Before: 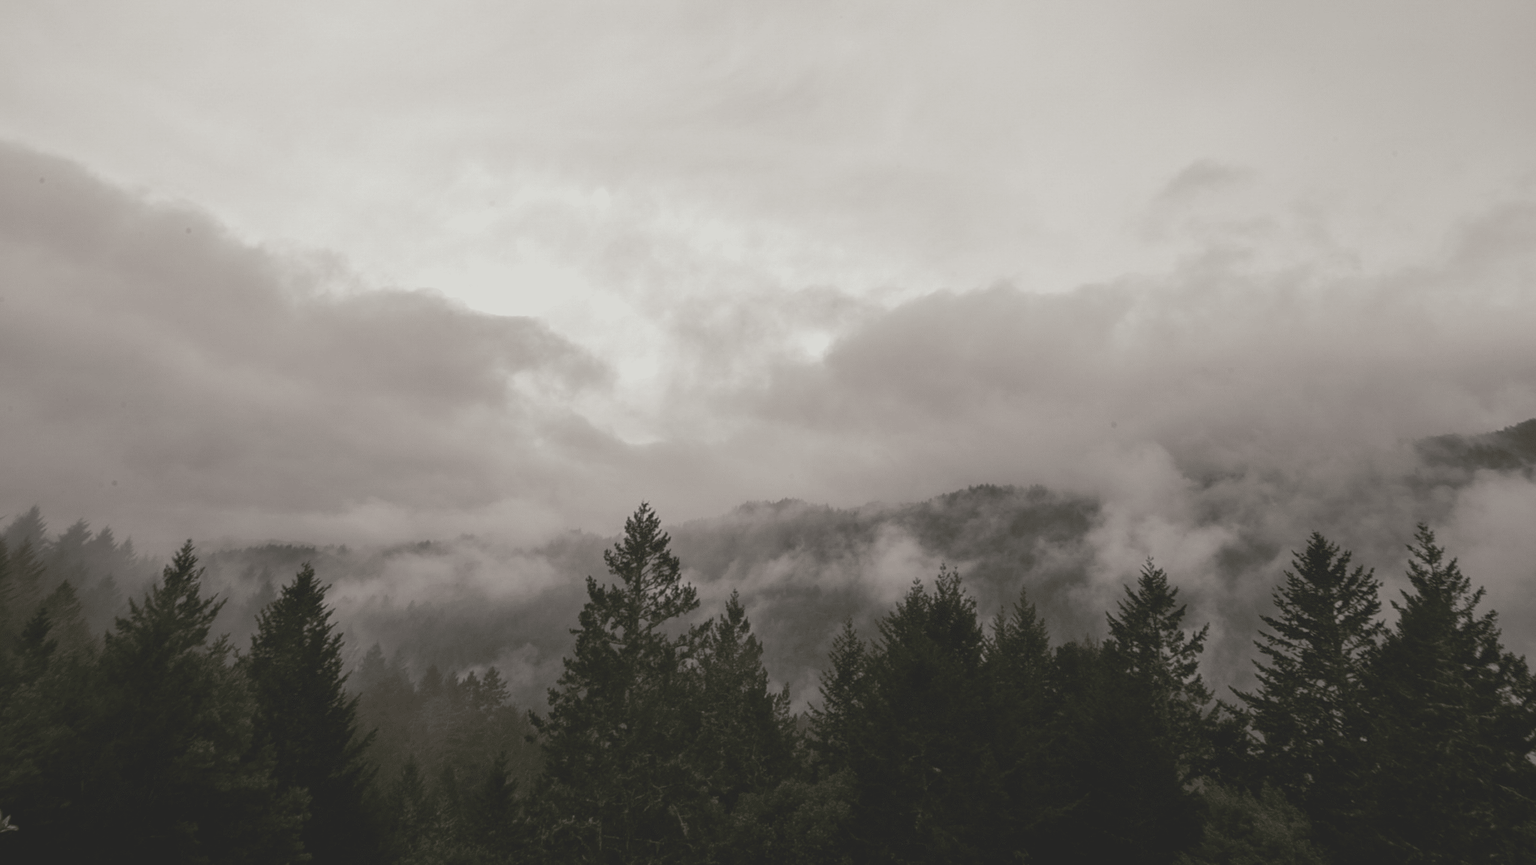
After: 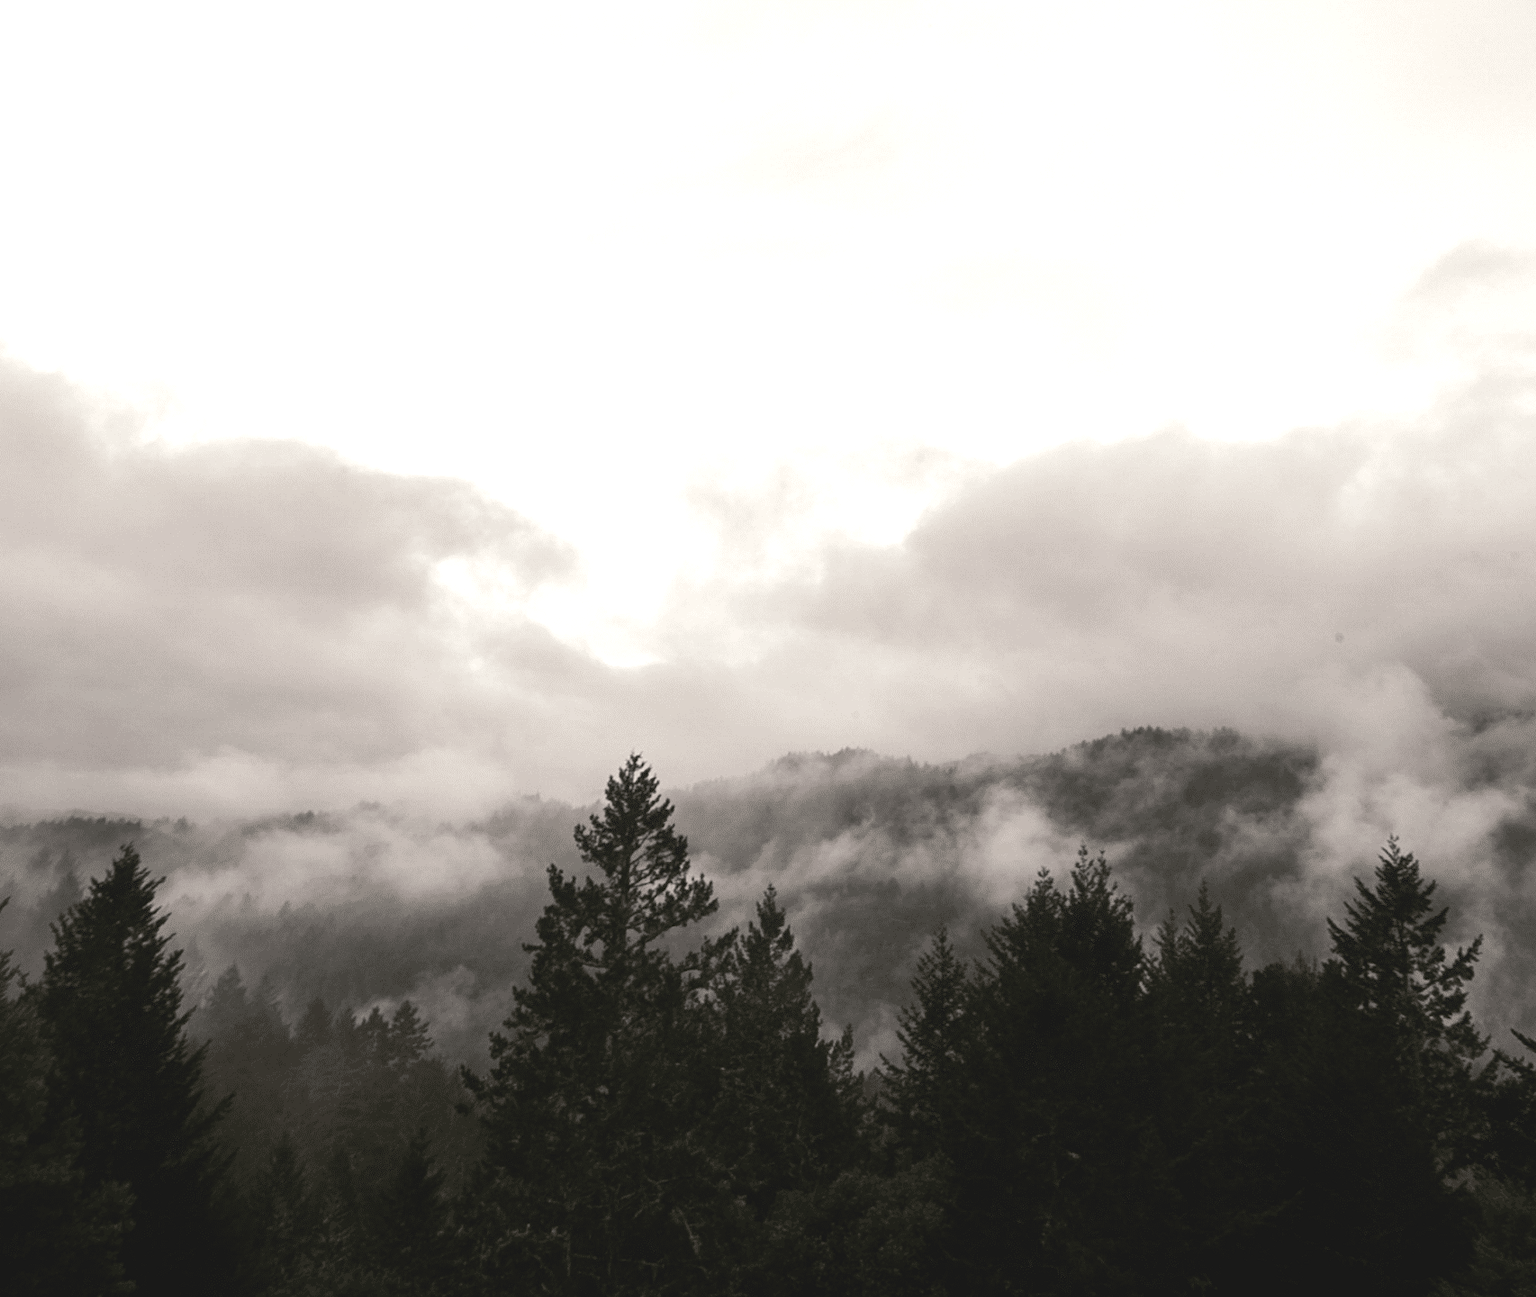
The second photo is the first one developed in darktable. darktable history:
crop and rotate: left 14.436%, right 18.898%
tone equalizer: -8 EV -1.08 EV, -7 EV -1.01 EV, -6 EV -0.867 EV, -5 EV -0.578 EV, -3 EV 0.578 EV, -2 EV 0.867 EV, -1 EV 1.01 EV, +0 EV 1.08 EV, edges refinement/feathering 500, mask exposure compensation -1.57 EV, preserve details no
contrast equalizer: y [[0.5, 0.5, 0.472, 0.5, 0.5, 0.5], [0.5 ×6], [0.5 ×6], [0 ×6], [0 ×6]]
